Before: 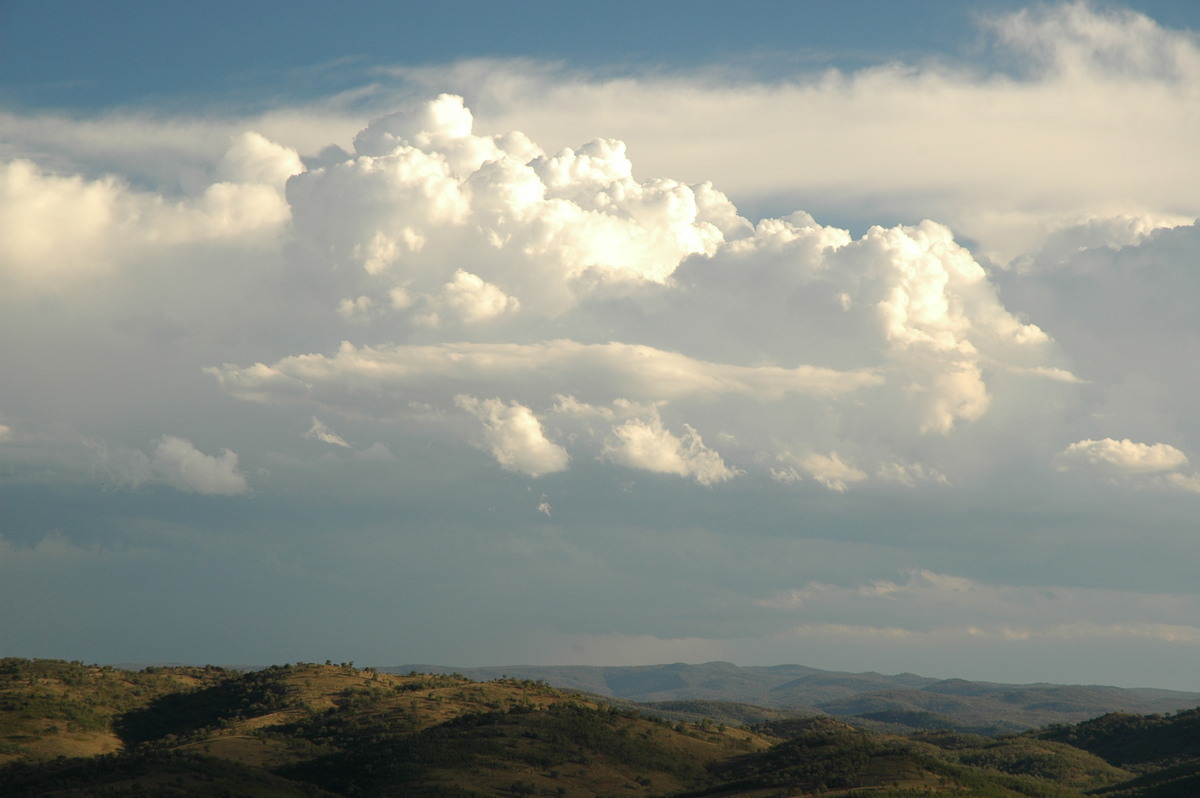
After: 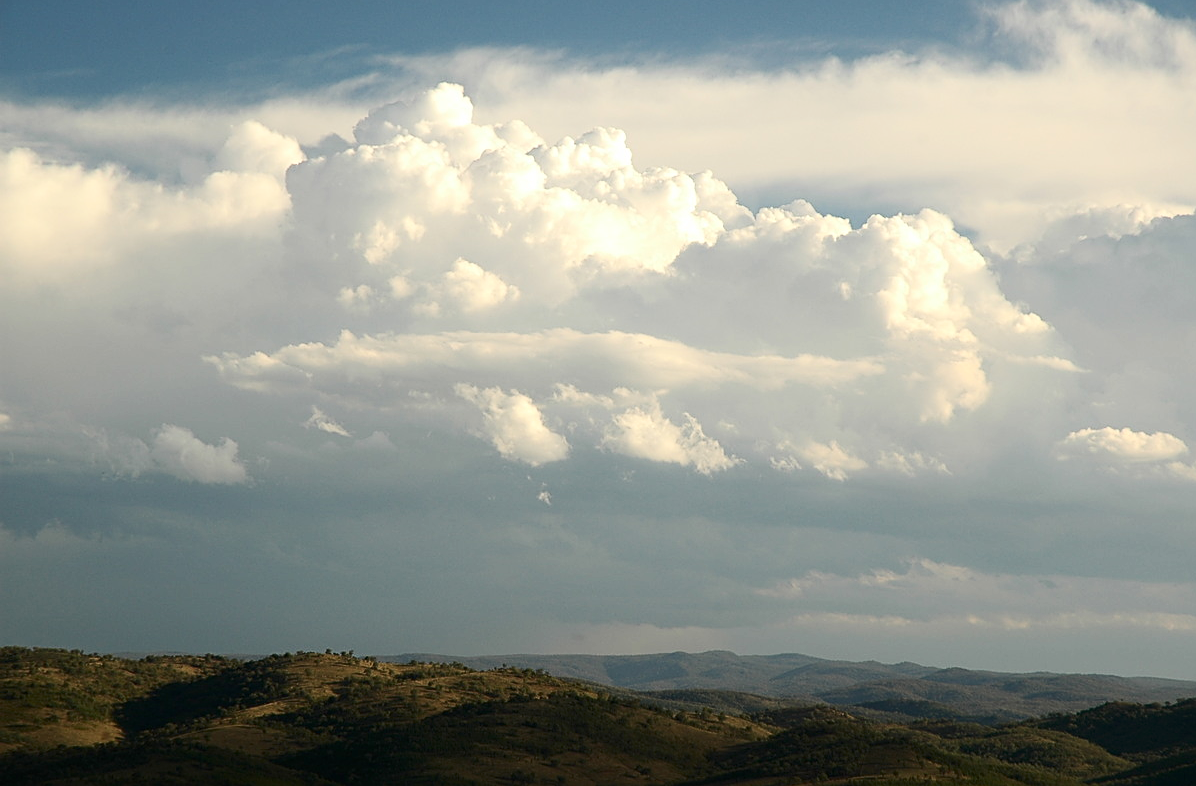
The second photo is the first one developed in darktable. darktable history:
contrast brightness saturation: contrast 0.221
sharpen: on, module defaults
crop: top 1.439%, right 0.034%
